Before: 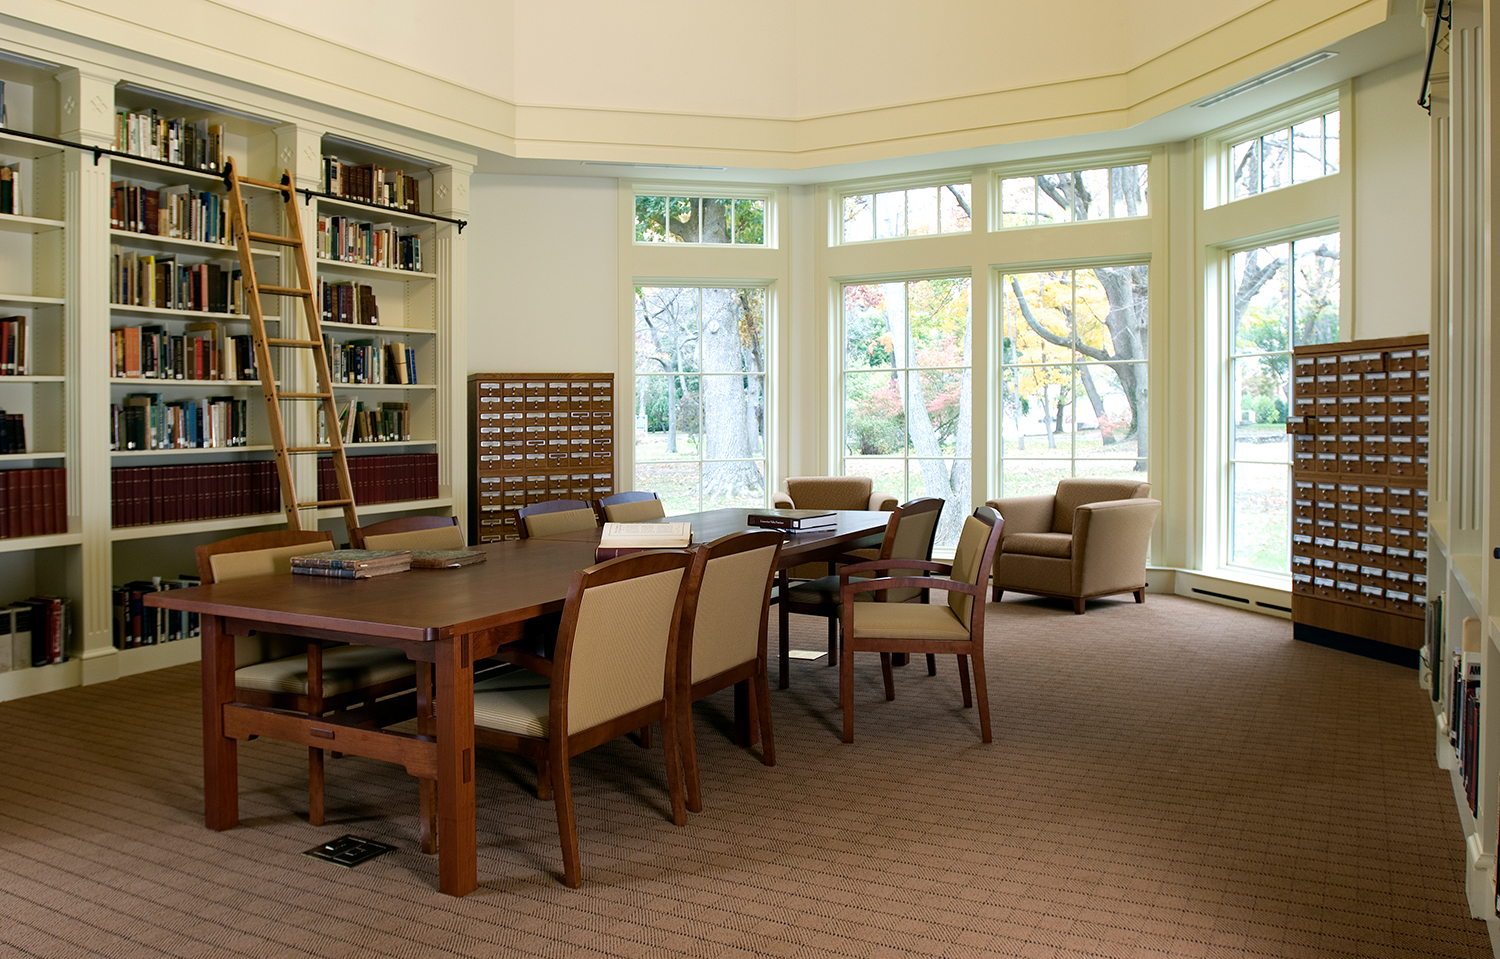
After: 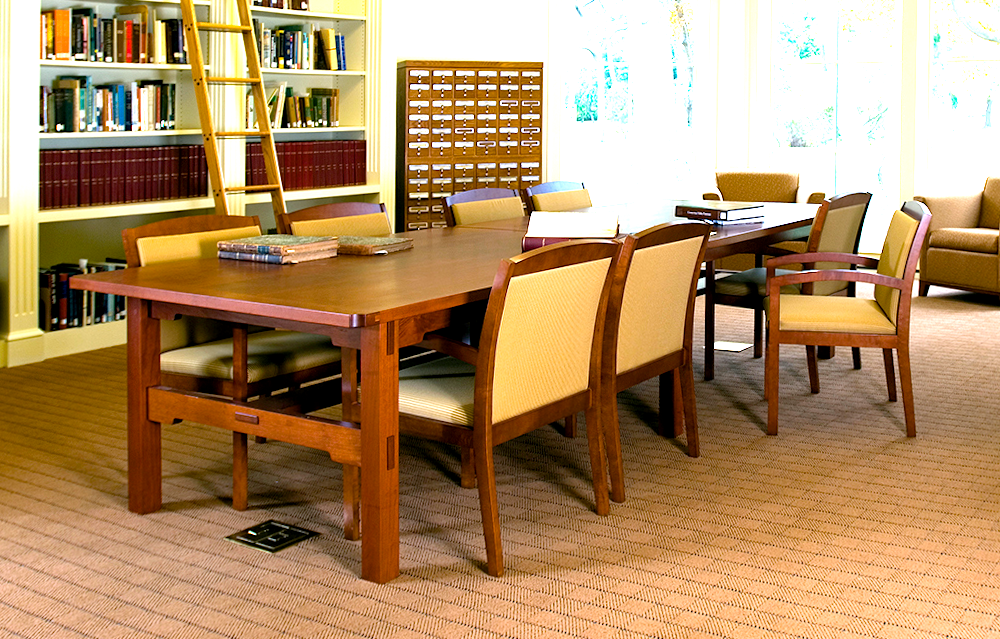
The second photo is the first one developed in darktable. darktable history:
color balance rgb: perceptual saturation grading › global saturation 30%, global vibrance 20%
exposure: black level correction 0.001, exposure 1.735 EV, compensate highlight preservation false
crop and rotate: angle -0.82°, left 3.85%, top 31.828%, right 27.992%
white balance: red 0.983, blue 1.036
